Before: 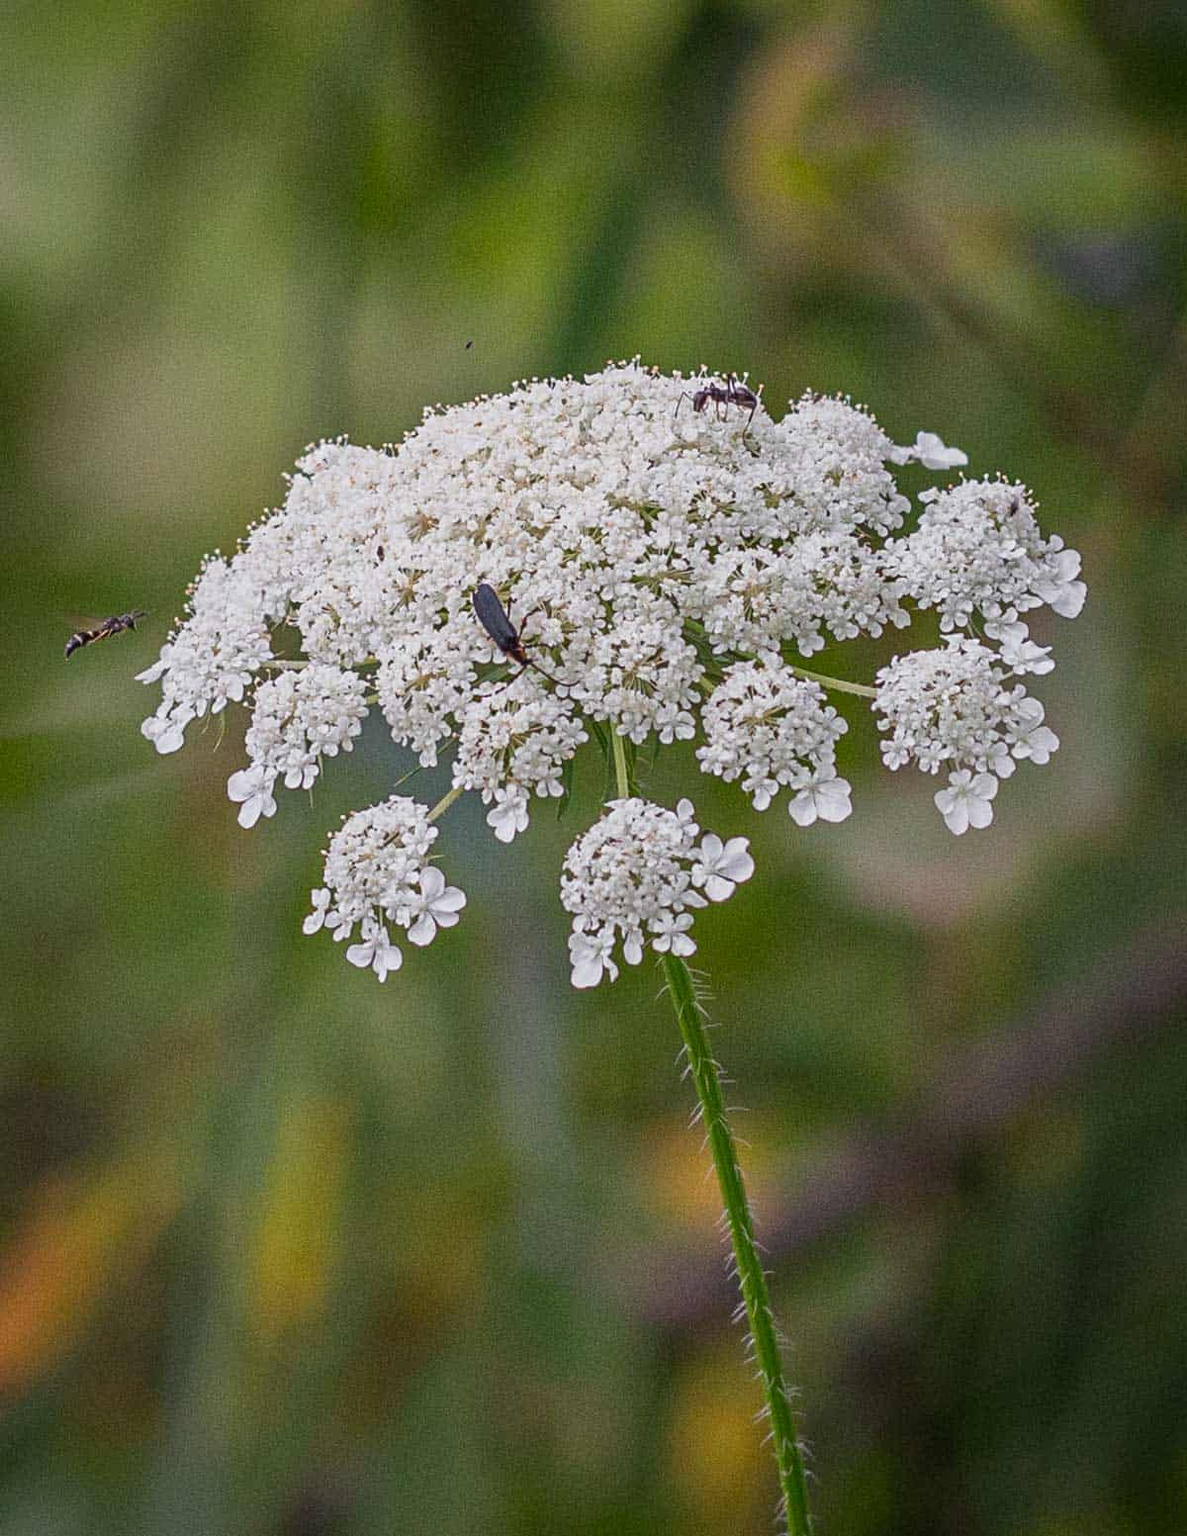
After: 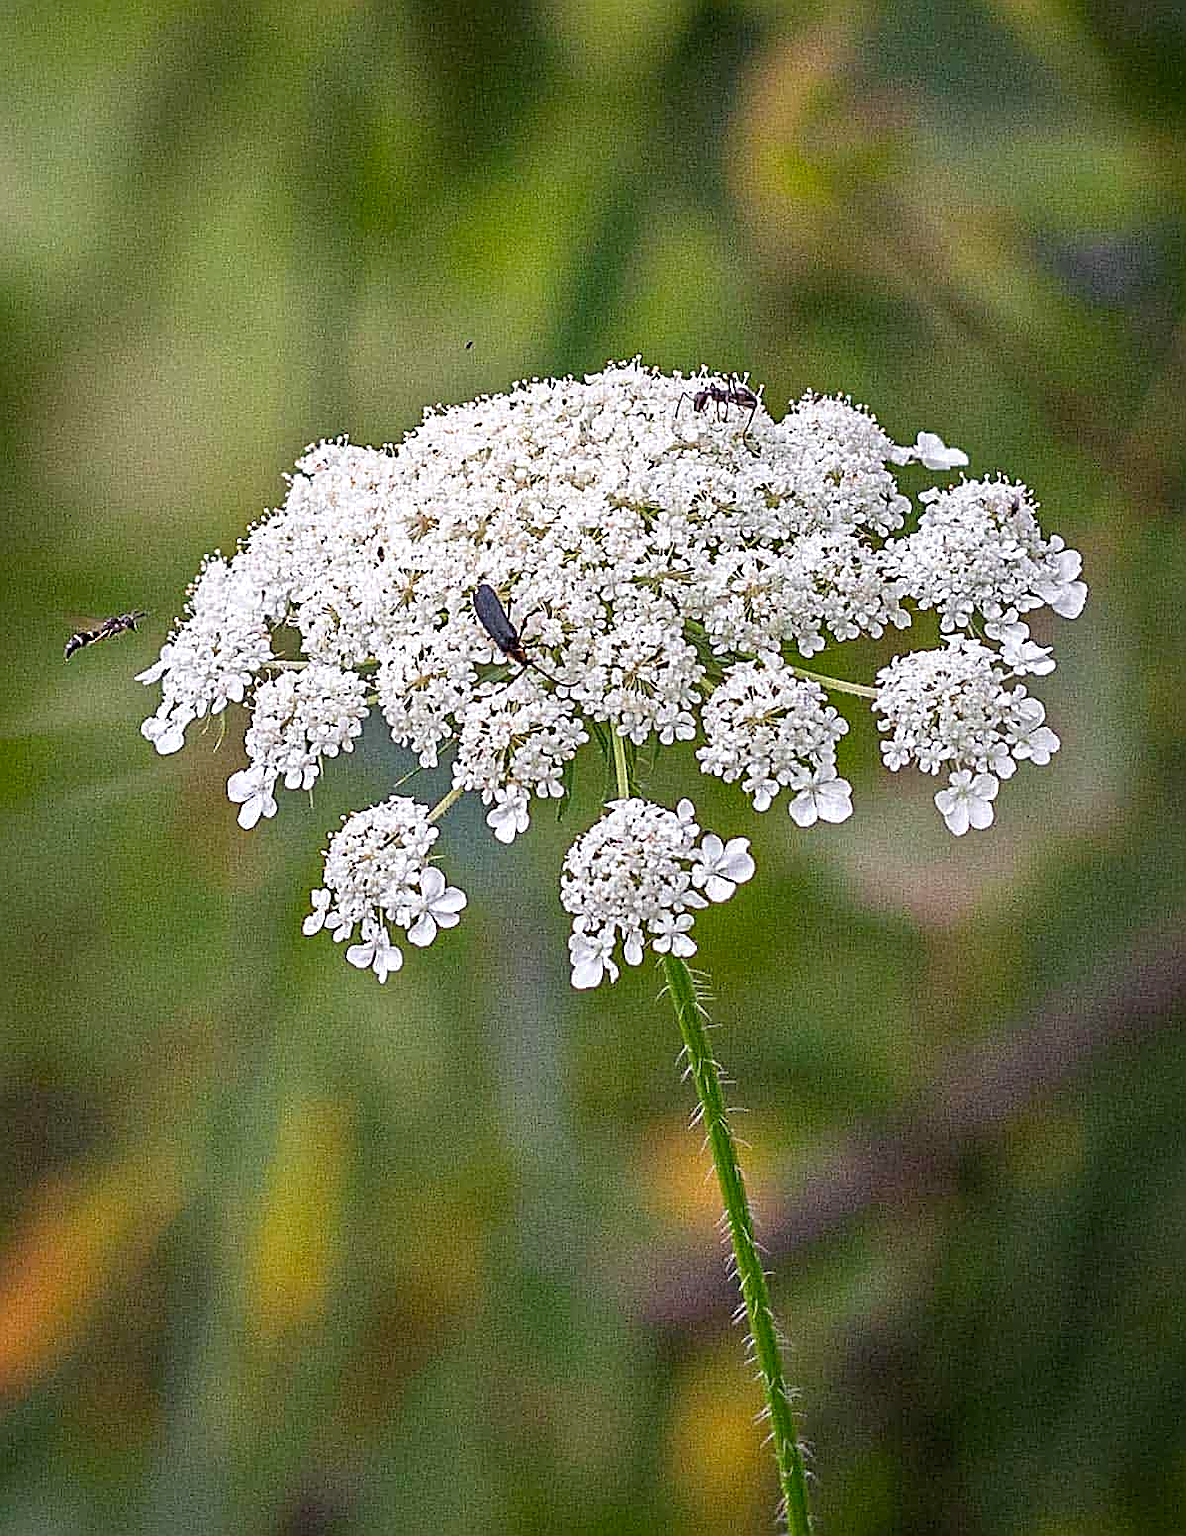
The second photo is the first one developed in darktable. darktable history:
sharpen: radius 1.675, amount 1.299
crop and rotate: left 0.083%, bottom 0.001%
exposure: black level correction 0.001, exposure 0.5 EV, compensate highlight preservation false
haze removal: compatibility mode true, adaptive false
